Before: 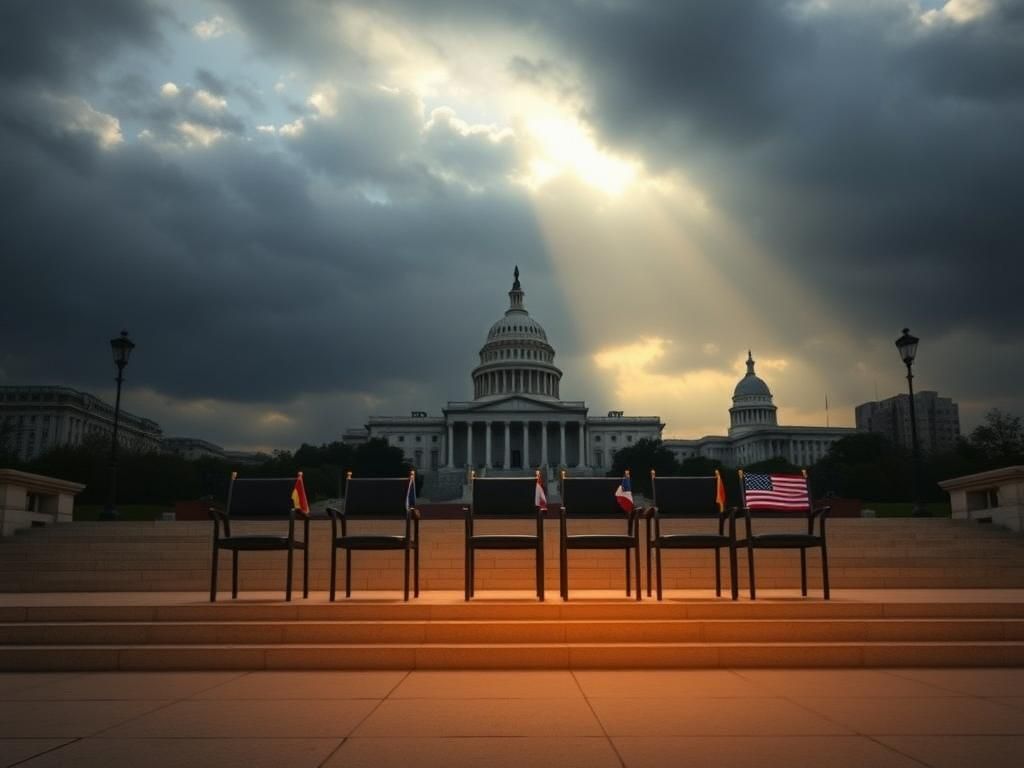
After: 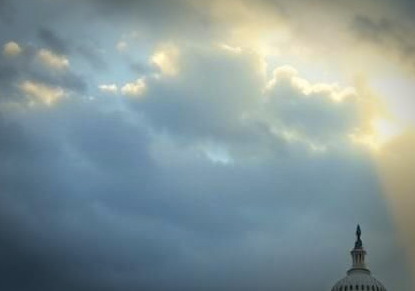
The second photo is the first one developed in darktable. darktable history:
crop: left 15.452%, top 5.459%, right 43.956%, bottom 56.62%
vignetting: fall-off start 70.97%, brightness -0.584, saturation -0.118, width/height ratio 1.333
color balance rgb: perceptual saturation grading › global saturation 40%, global vibrance 15%
tone equalizer: -7 EV 0.15 EV, -6 EV 0.6 EV, -5 EV 1.15 EV, -4 EV 1.33 EV, -3 EV 1.15 EV, -2 EV 0.6 EV, -1 EV 0.15 EV, mask exposure compensation -0.5 EV
color contrast: green-magenta contrast 0.8, blue-yellow contrast 1.1, unbound 0
